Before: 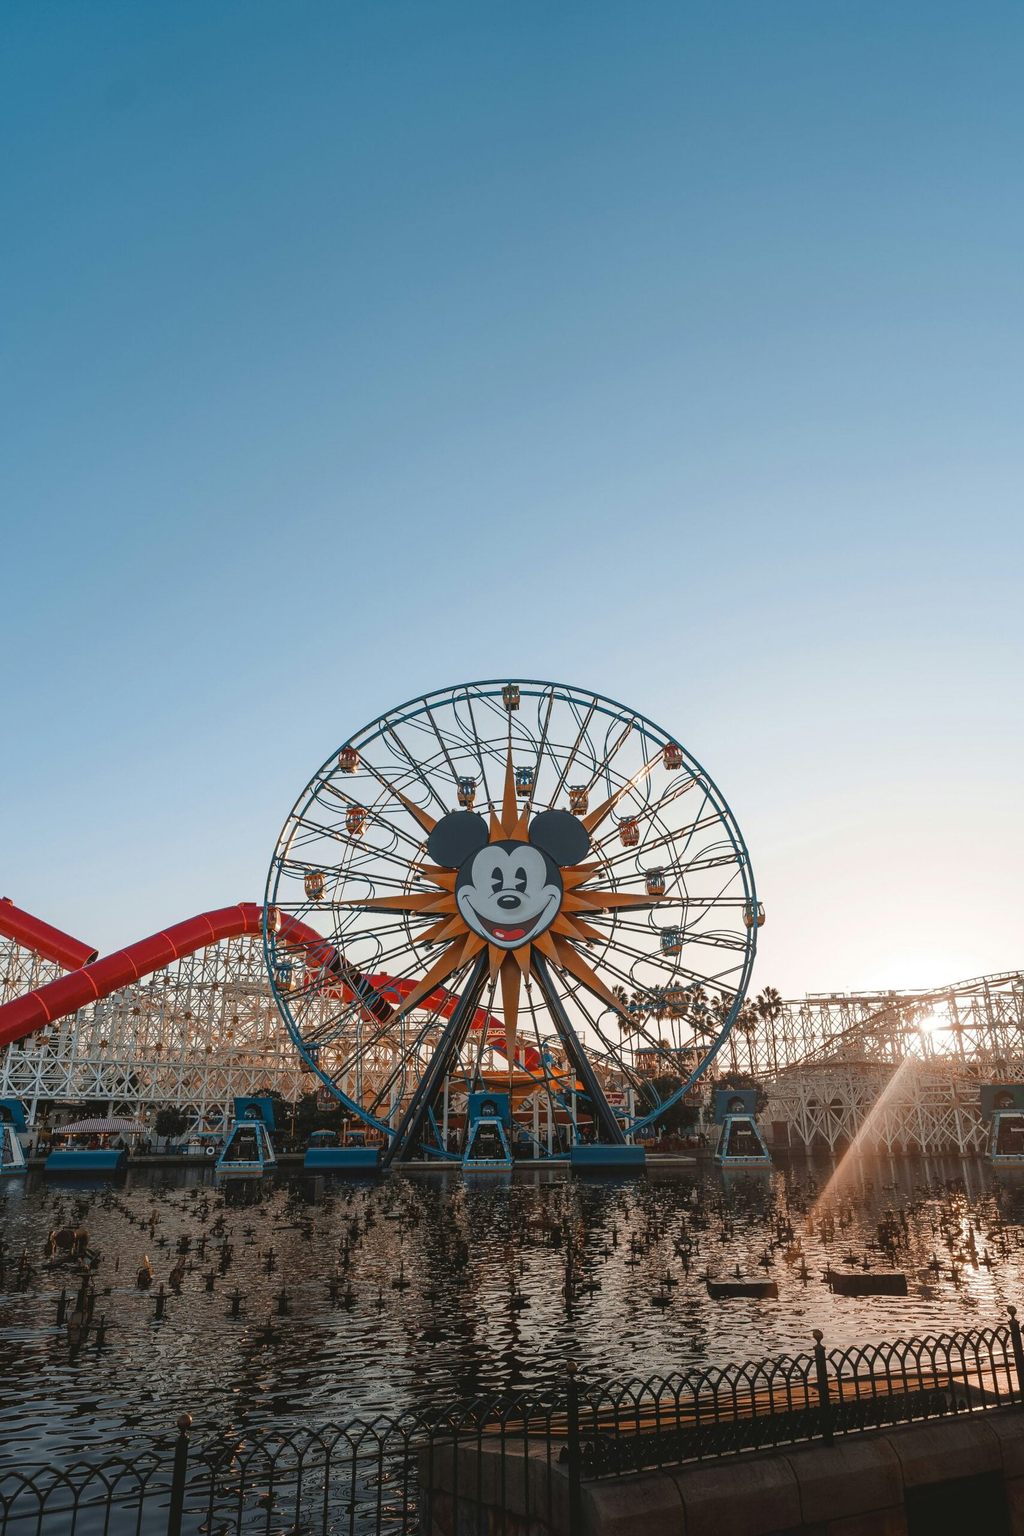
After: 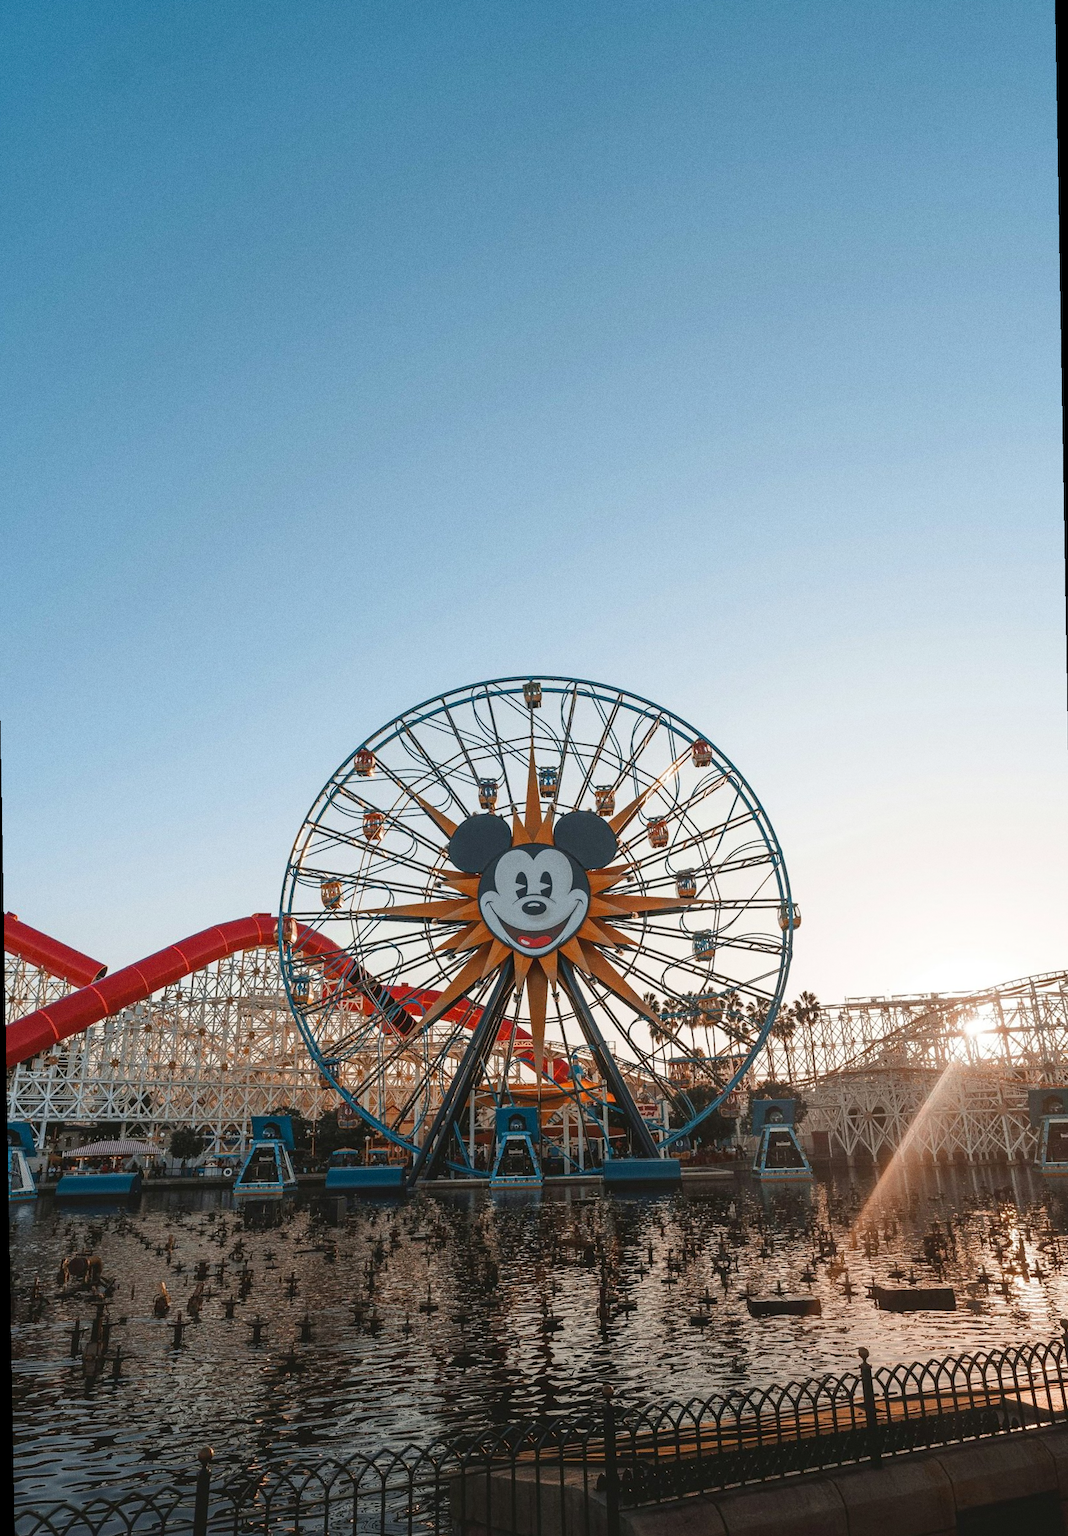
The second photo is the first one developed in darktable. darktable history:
rotate and perspective: rotation -1°, crop left 0.011, crop right 0.989, crop top 0.025, crop bottom 0.975
grain: coarseness 0.09 ISO
white balance: emerald 1
tone curve: curves: ch0 [(0, 0) (0.003, 0.003) (0.011, 0.012) (0.025, 0.026) (0.044, 0.046) (0.069, 0.072) (0.1, 0.104) (0.136, 0.141) (0.177, 0.185) (0.224, 0.234) (0.277, 0.289) (0.335, 0.349) (0.399, 0.415) (0.468, 0.488) (0.543, 0.566) (0.623, 0.649) (0.709, 0.739) (0.801, 0.834) (0.898, 0.923) (1, 1)], preserve colors none
